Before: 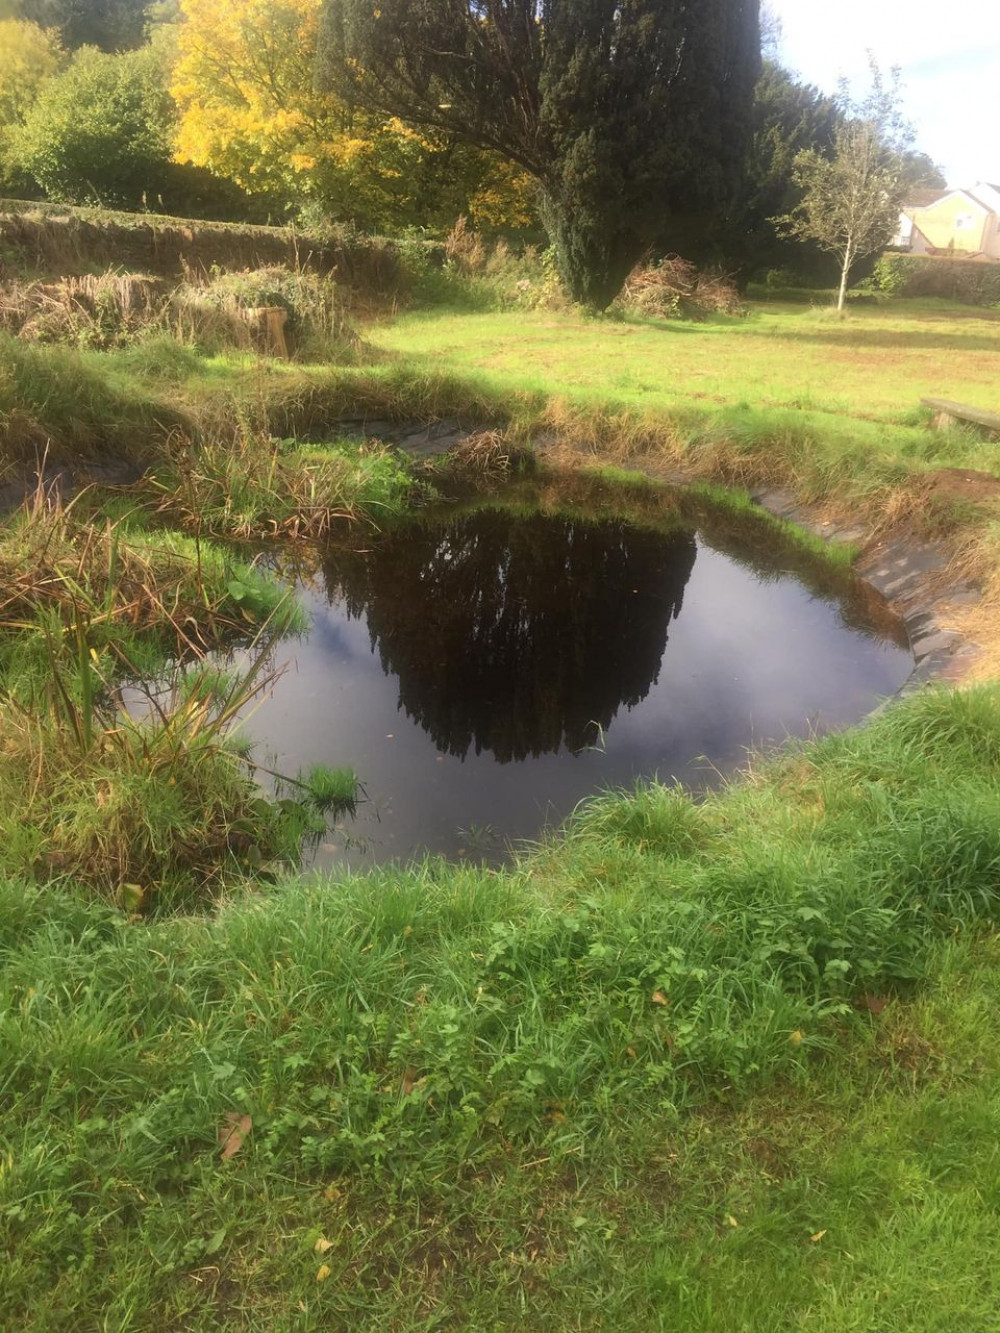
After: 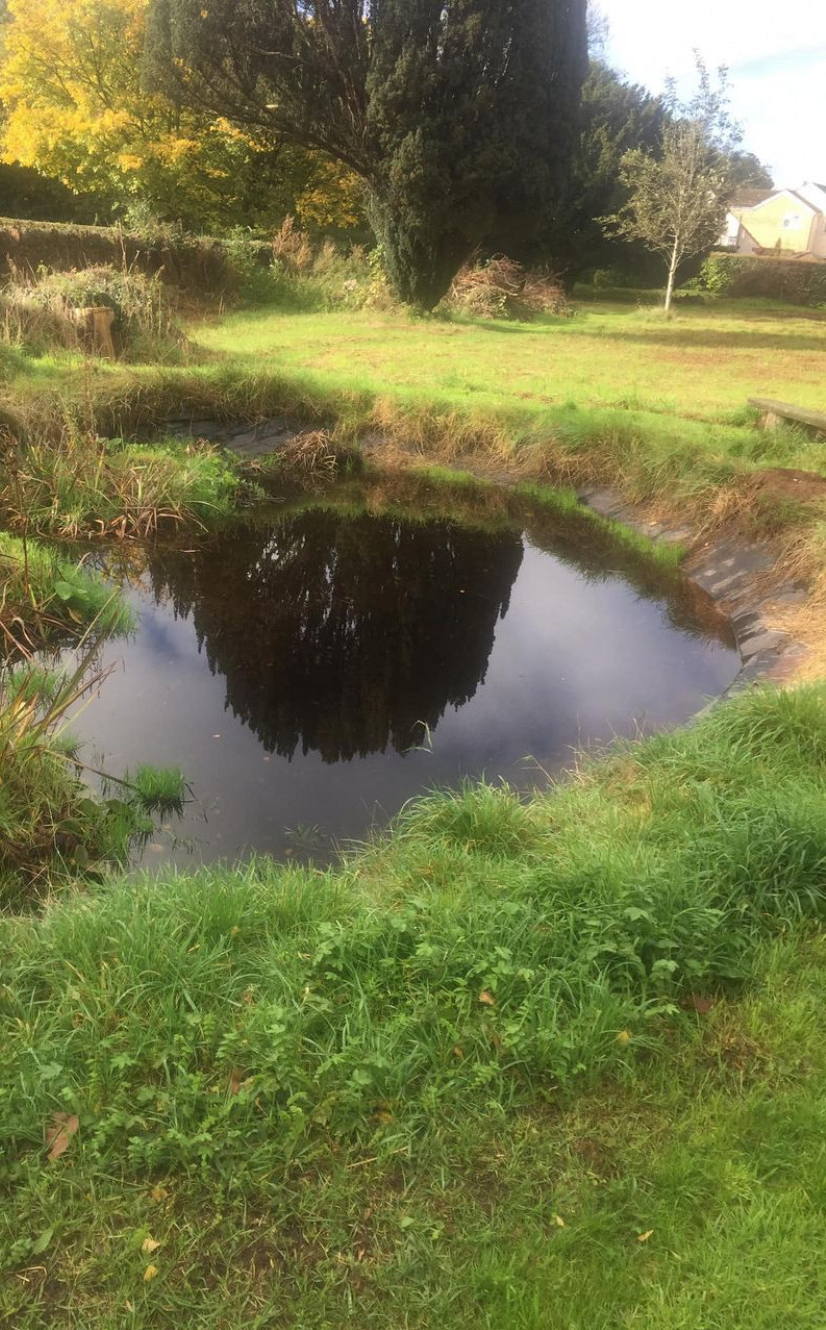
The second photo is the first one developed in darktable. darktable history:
shadows and highlights: soften with gaussian
crop: left 17.311%, bottom 0.048%
